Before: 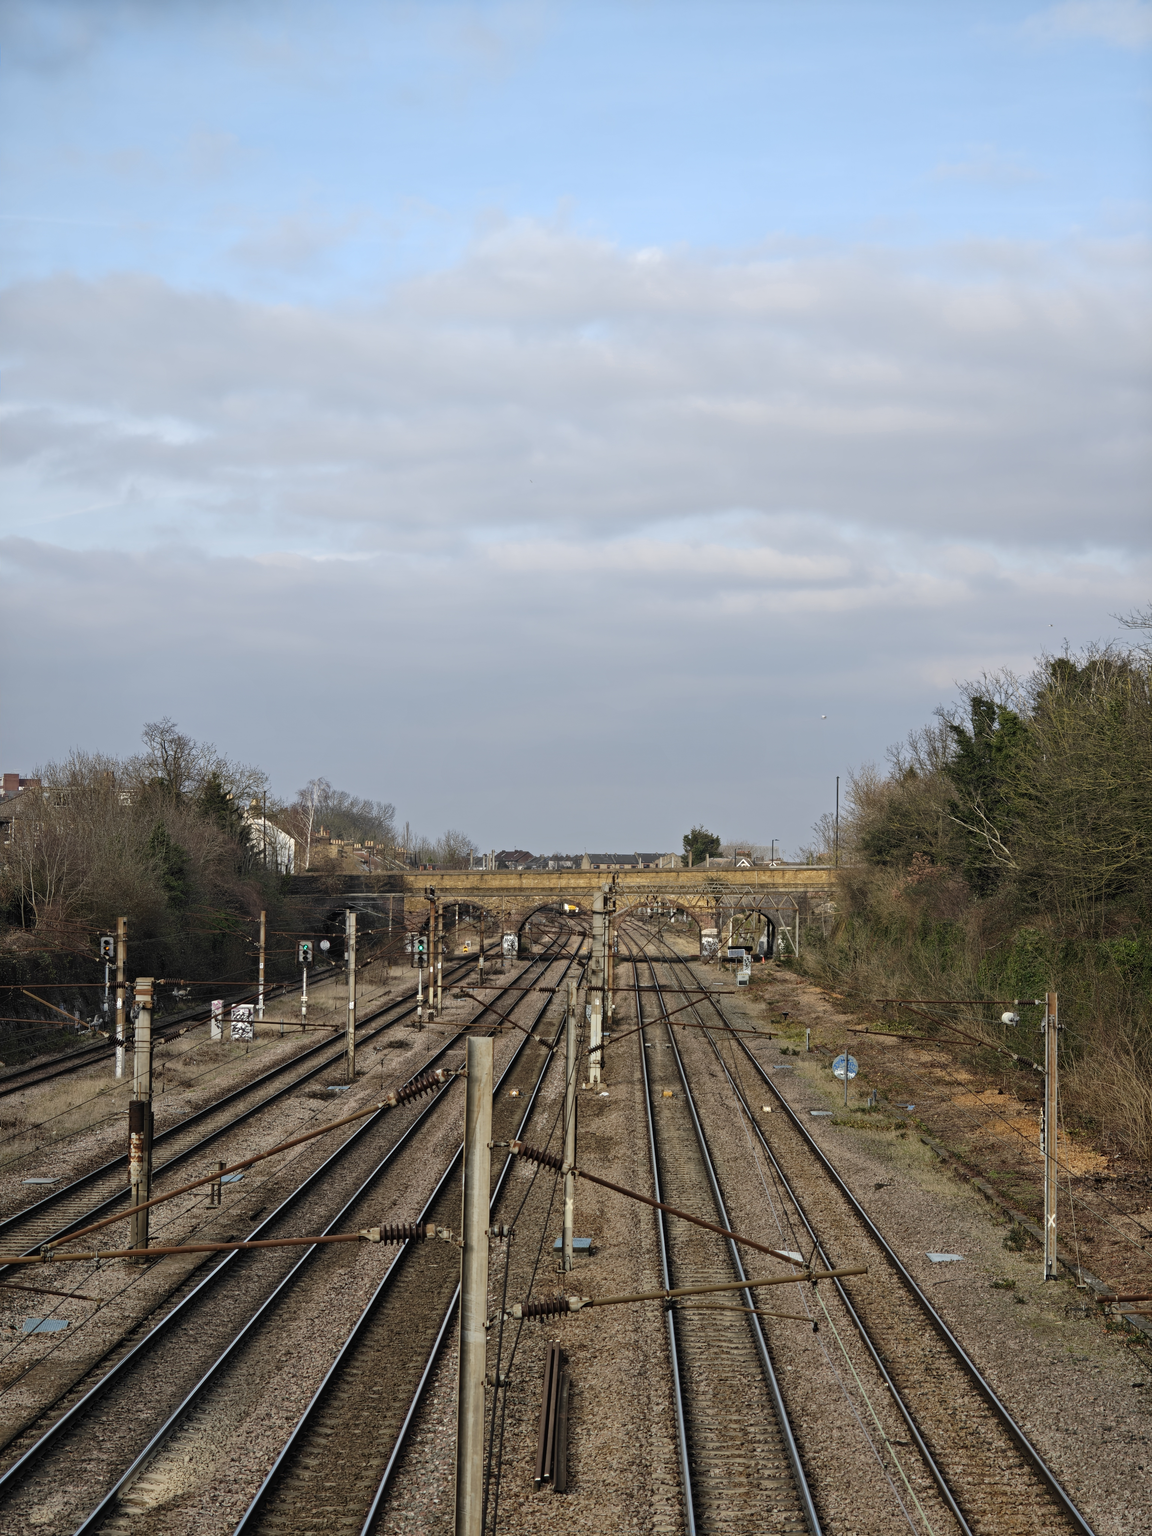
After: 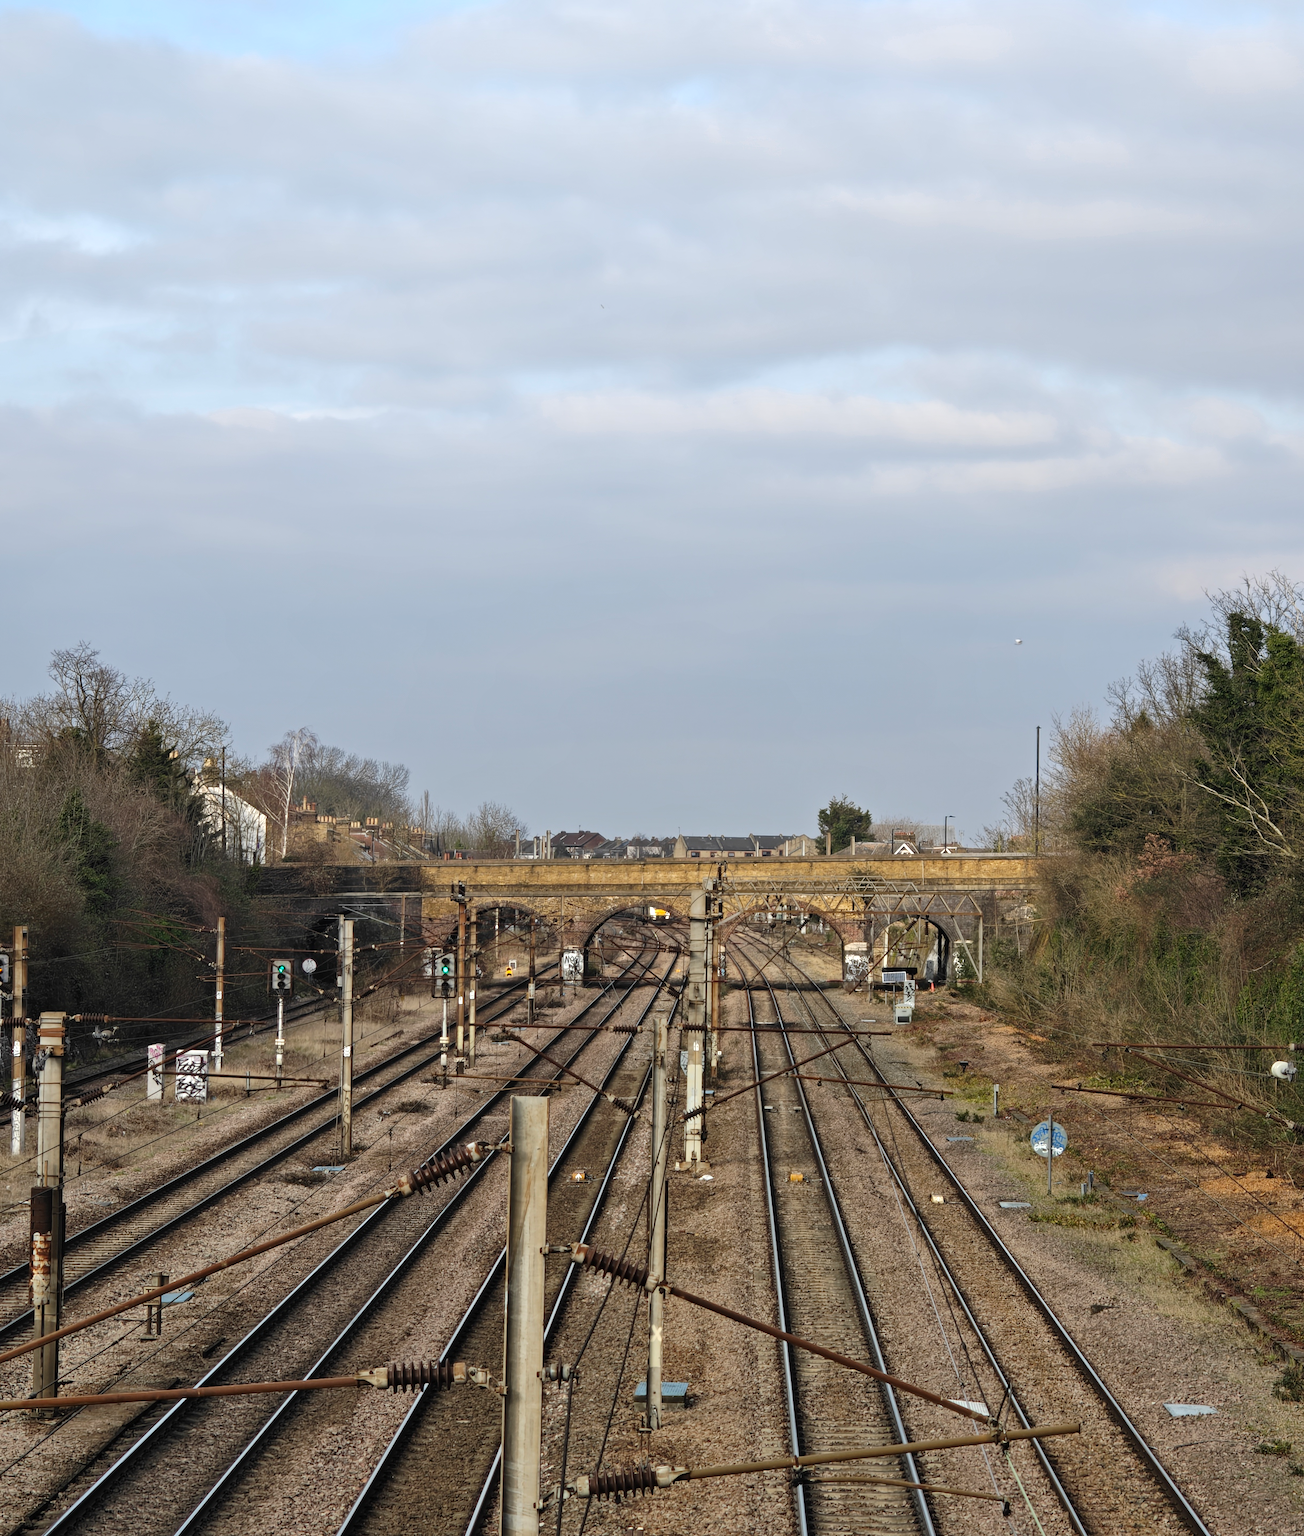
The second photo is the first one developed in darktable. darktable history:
crop: left 9.369%, top 17.315%, right 10.979%, bottom 12.333%
exposure: exposure 0.228 EV, compensate highlight preservation false
